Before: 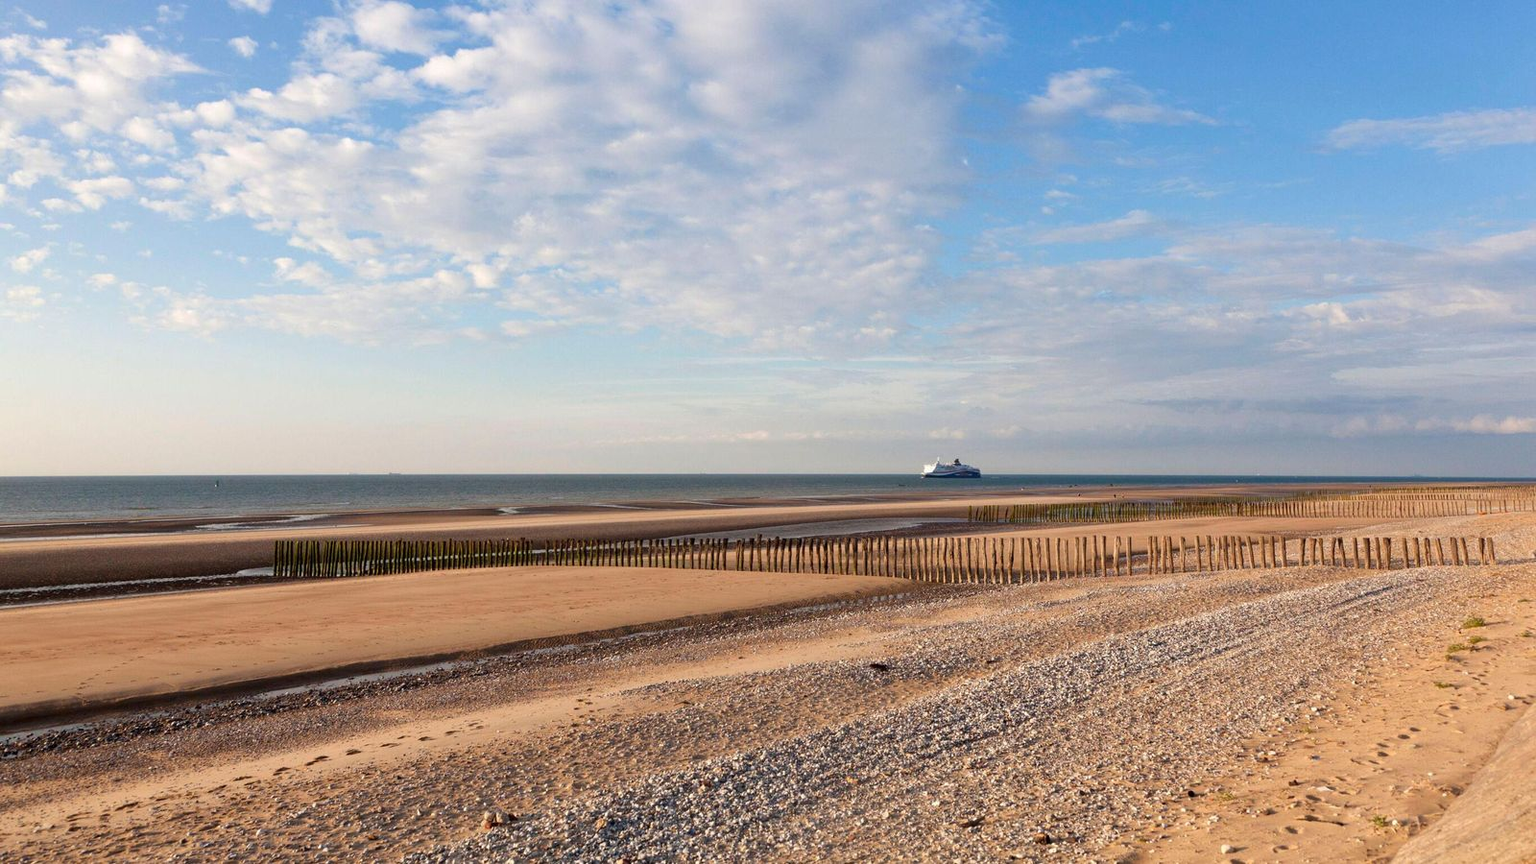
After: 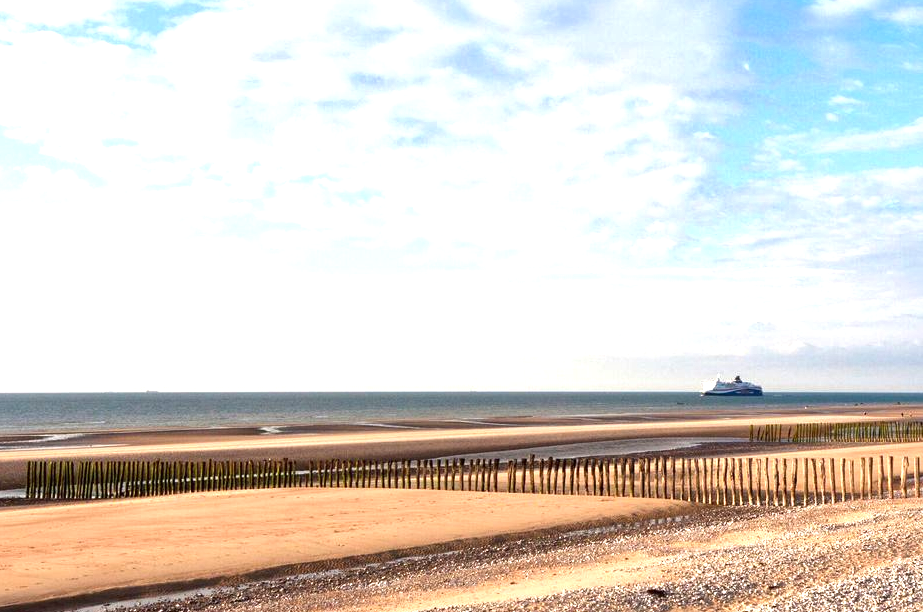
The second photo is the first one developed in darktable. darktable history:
crop: left 16.193%, top 11.399%, right 26.103%, bottom 20.53%
local contrast: mode bilateral grid, contrast 19, coarseness 51, detail 162%, midtone range 0.2
exposure: exposure 1 EV, compensate highlight preservation false
